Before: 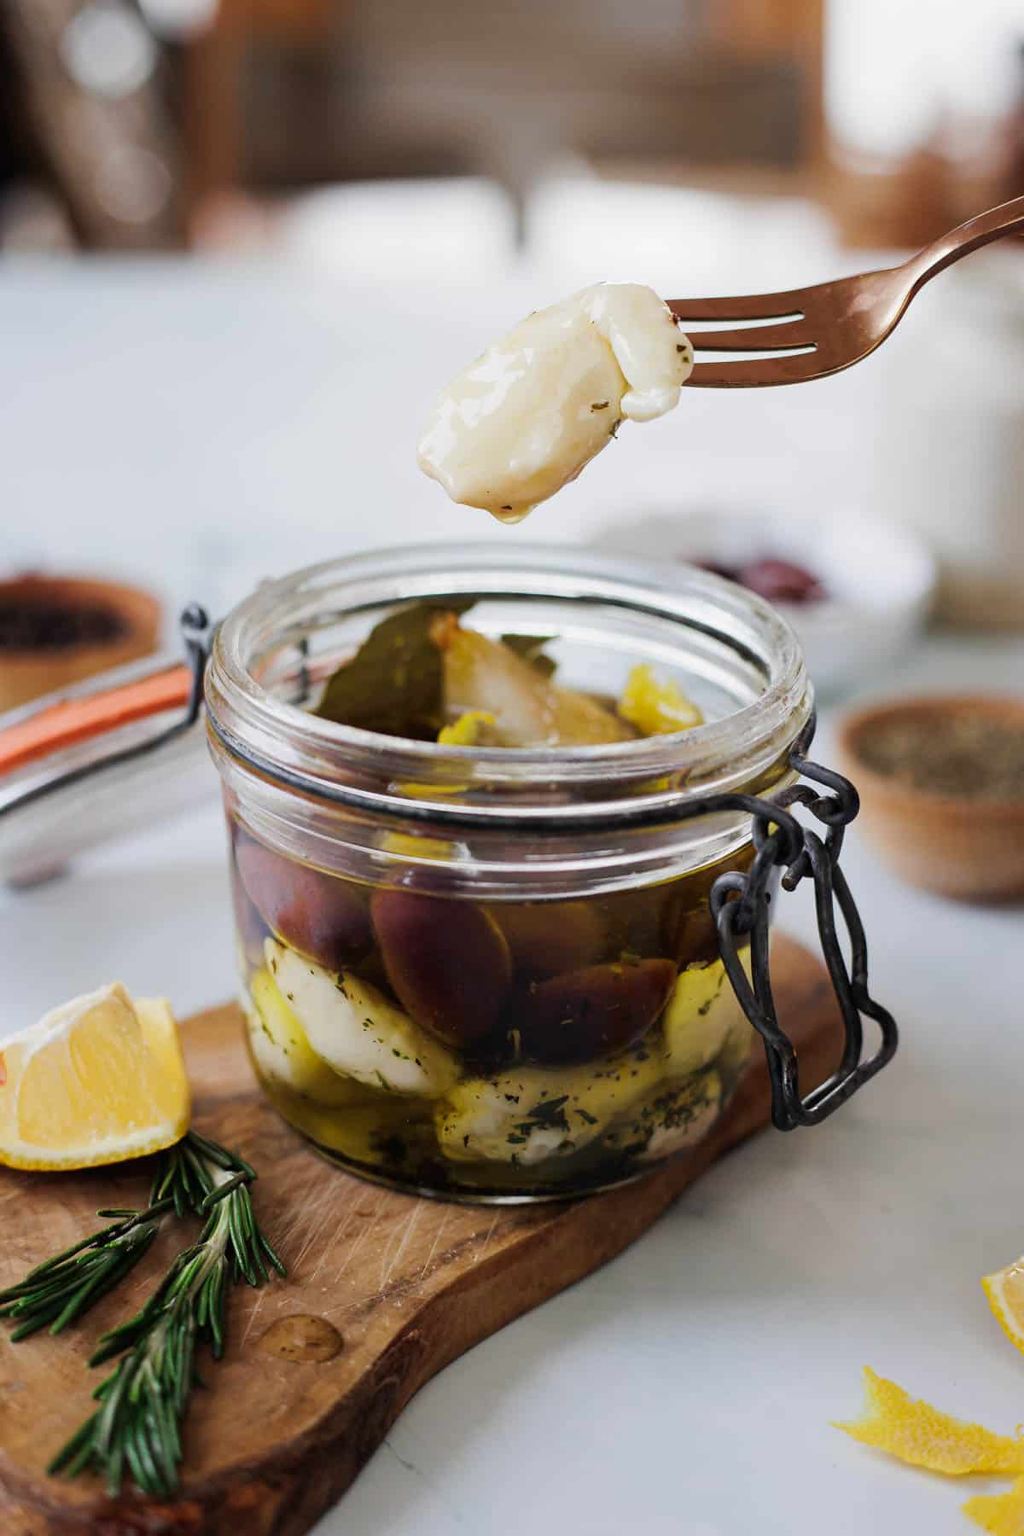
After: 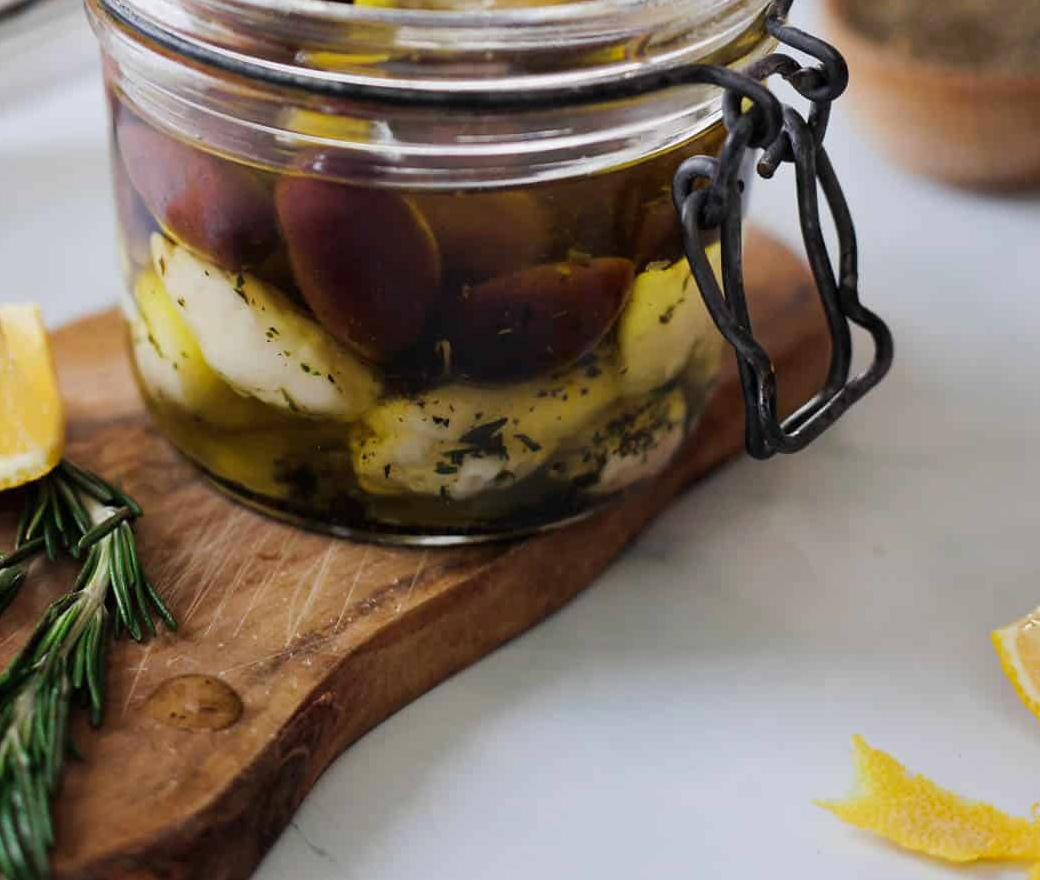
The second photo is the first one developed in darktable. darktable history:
exposure: exposure 0.081 EV, compensate highlight preservation false
crop and rotate: left 13.306%, top 48.129%, bottom 2.928%
